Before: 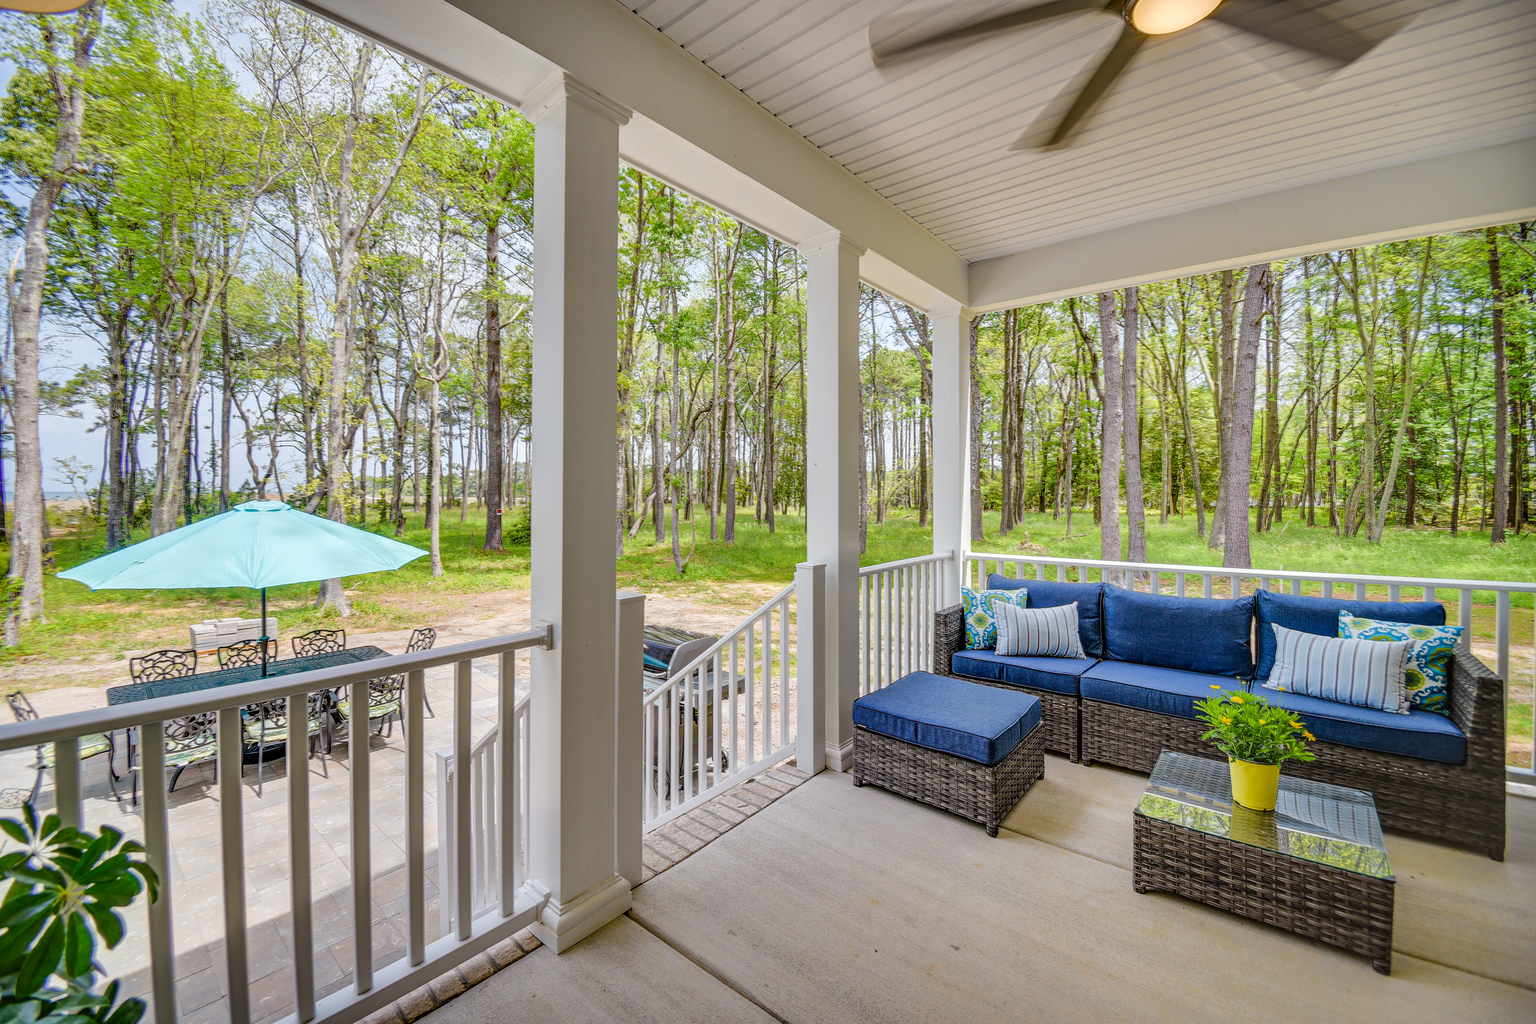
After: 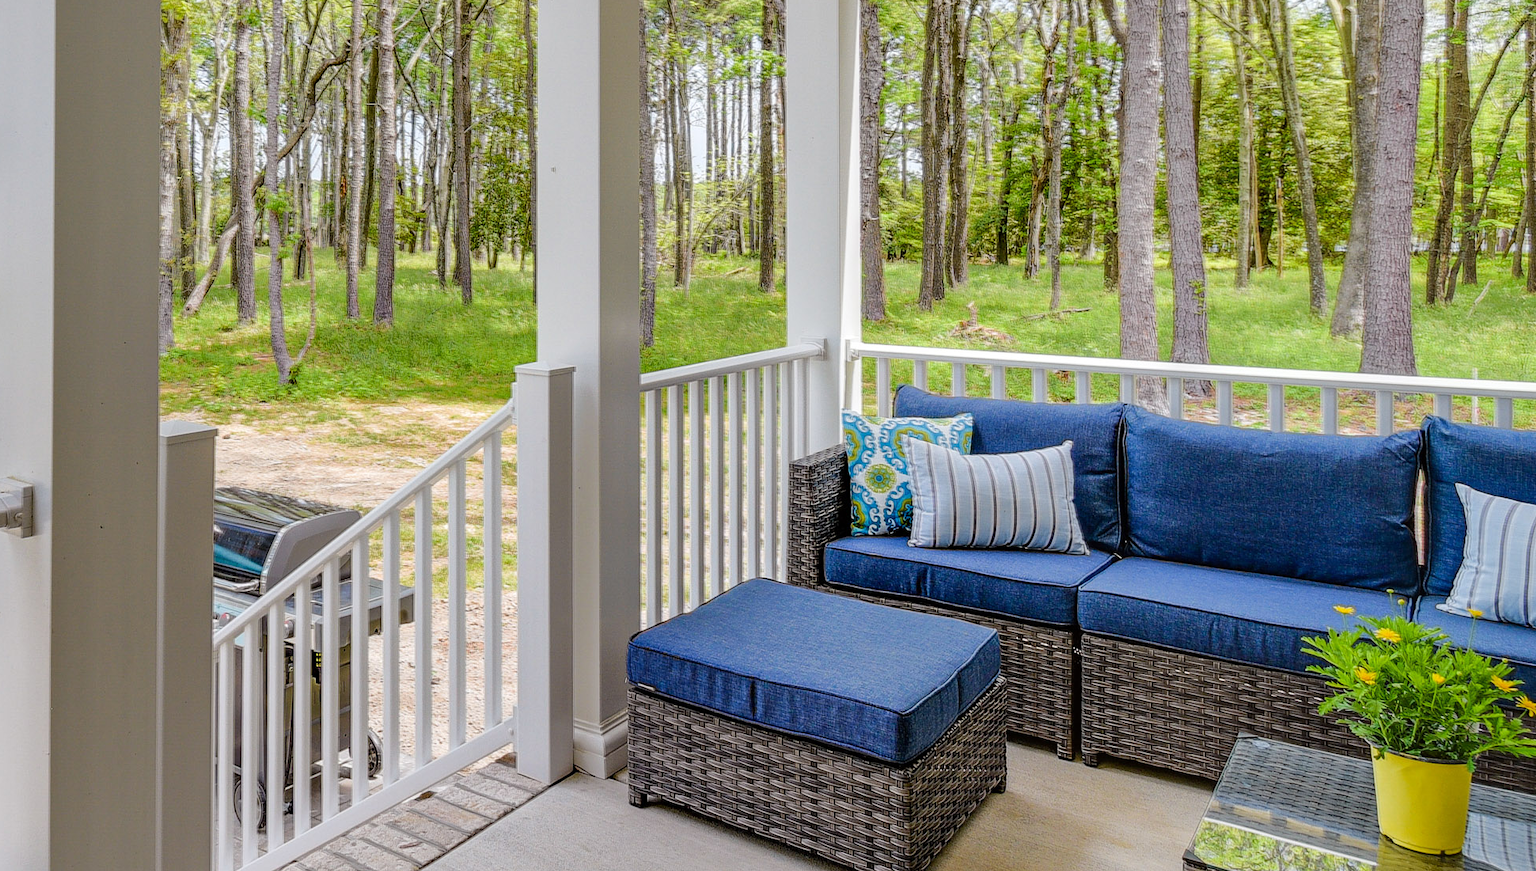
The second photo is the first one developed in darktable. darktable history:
crop: left 34.891%, top 37.026%, right 14.541%, bottom 19.958%
